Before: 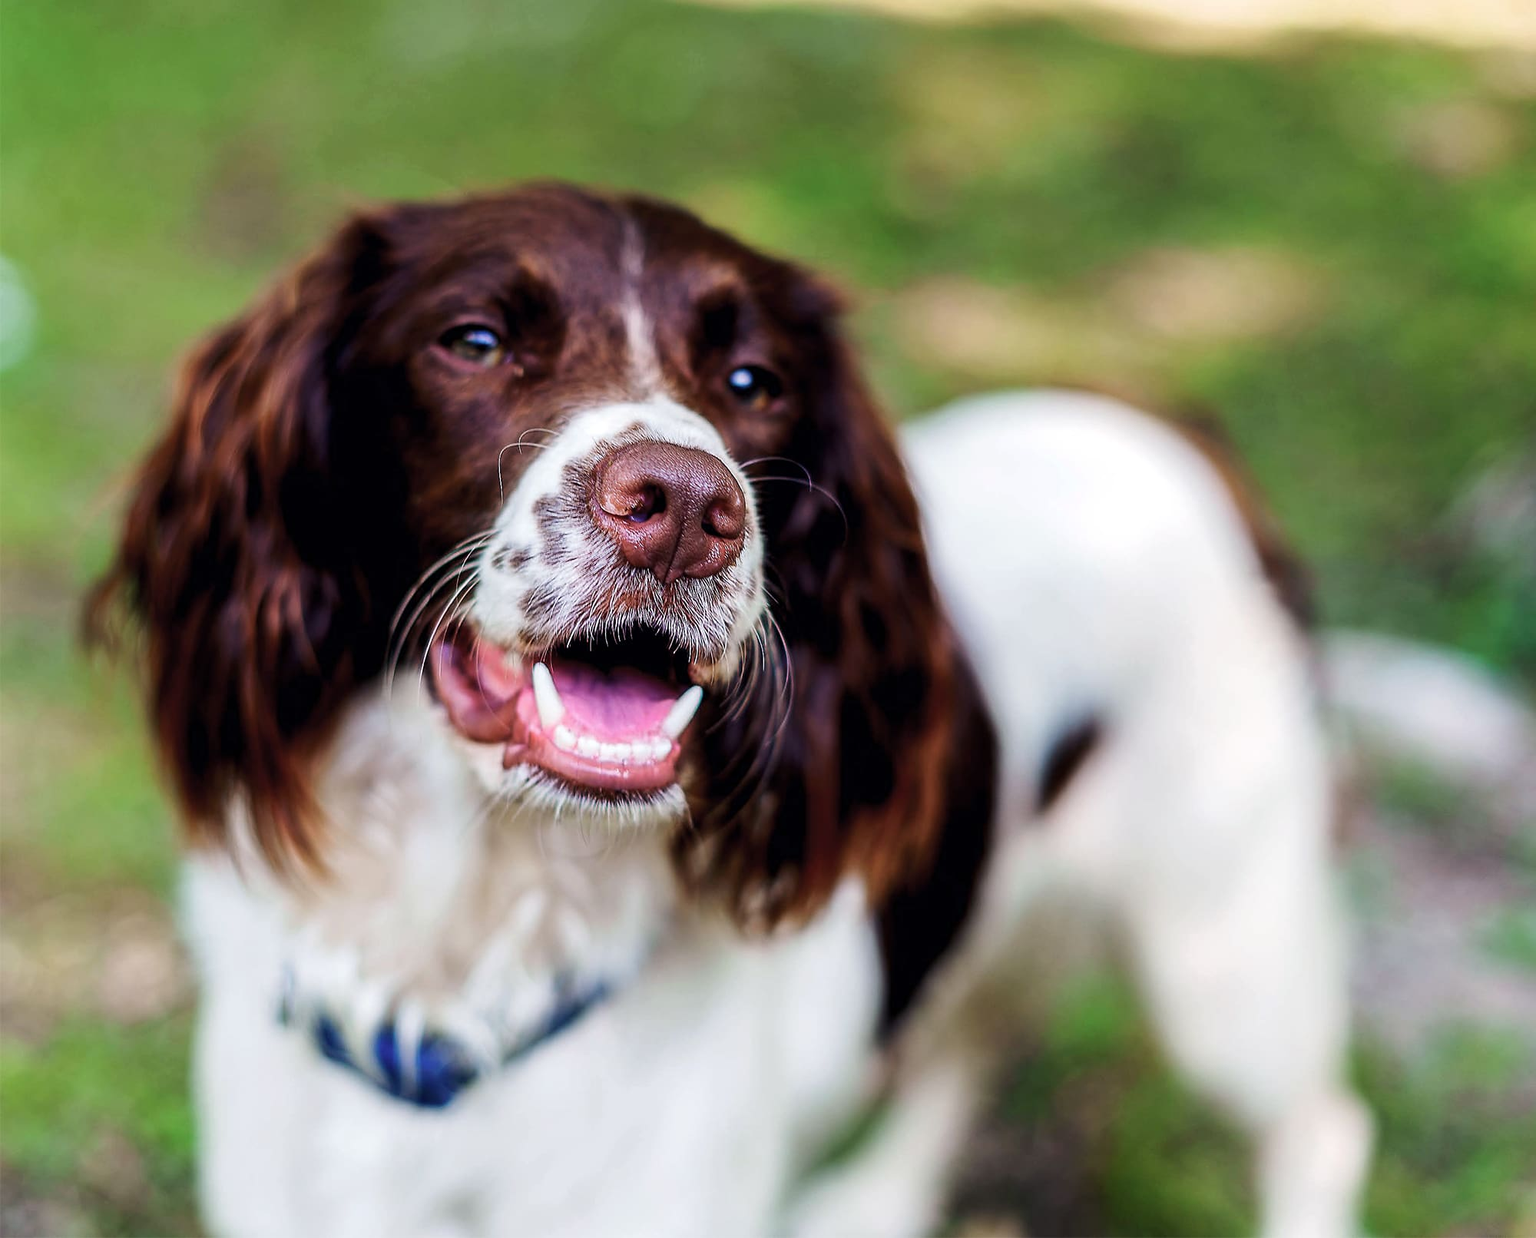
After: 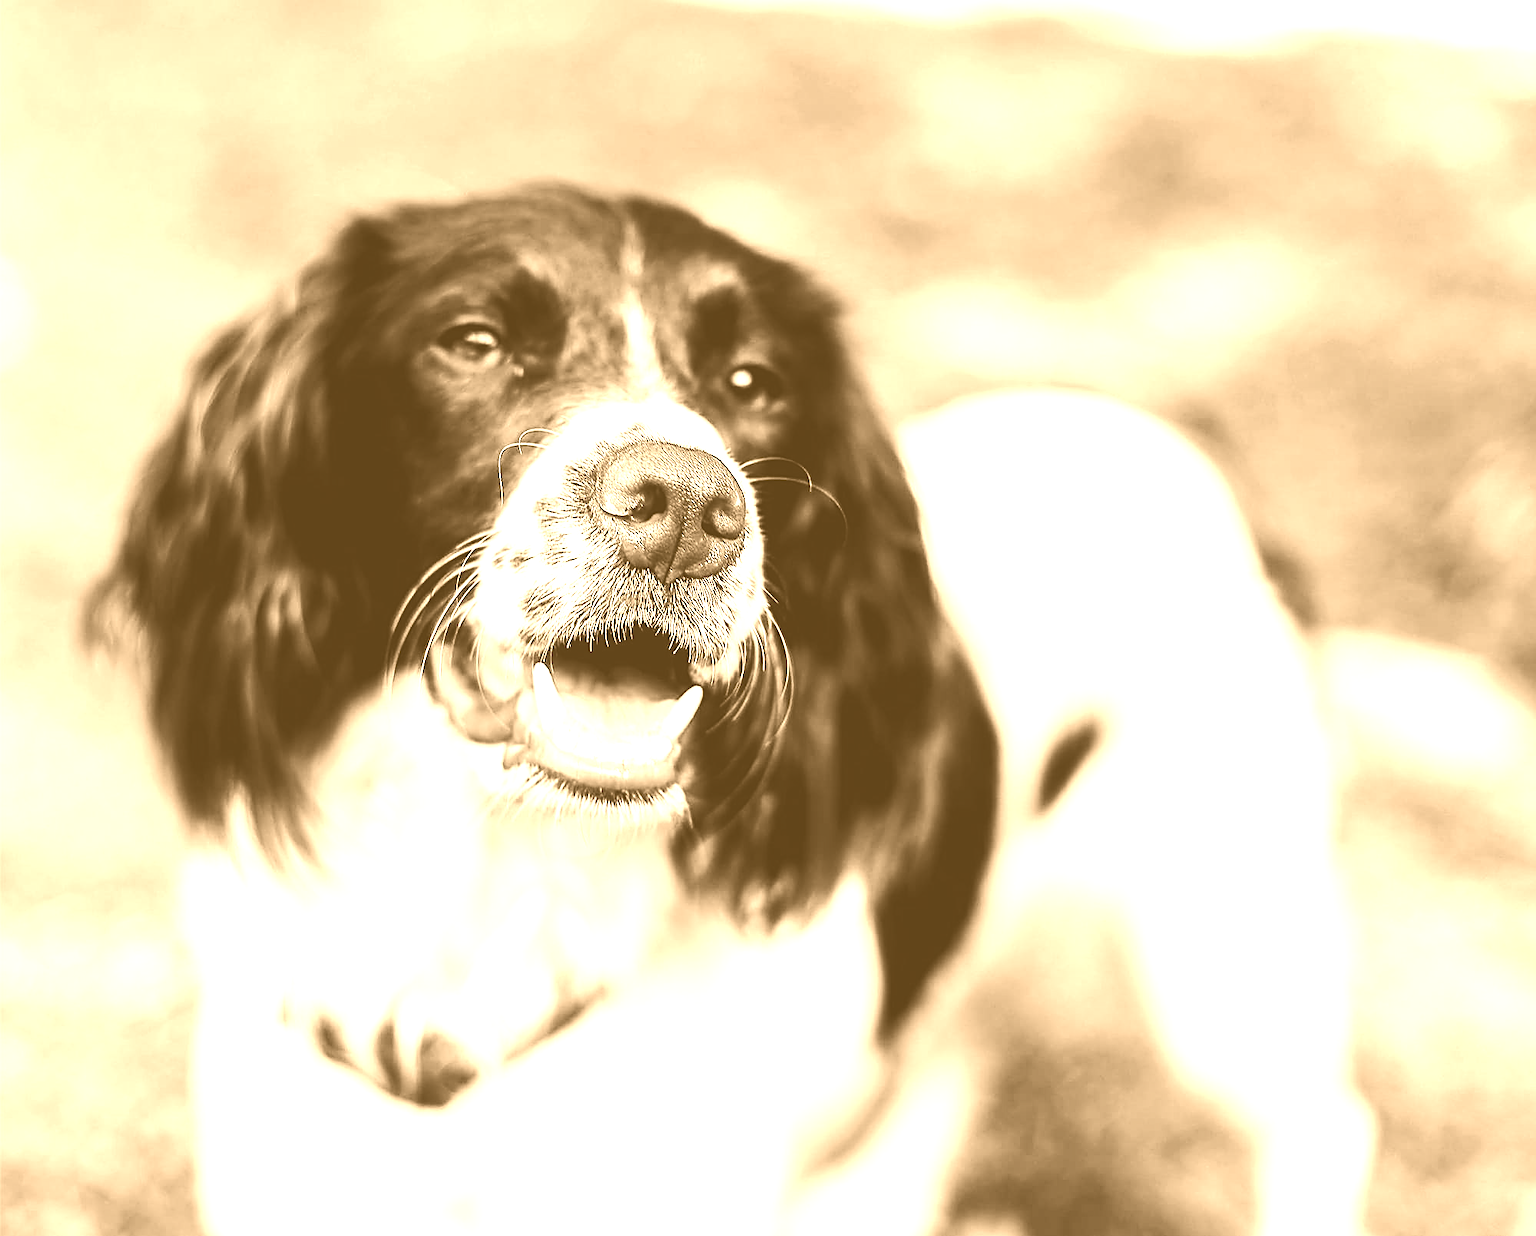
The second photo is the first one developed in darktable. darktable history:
sharpen: on, module defaults
colorize: hue 28.8°, source mix 100%
crop: bottom 0.071%
base curve: curves: ch0 [(0, 0) (0.028, 0.03) (0.121, 0.232) (0.46, 0.748) (0.859, 0.968) (1, 1)], preserve colors none
color balance: lift [1.004, 1.002, 1.002, 0.998], gamma [1, 1.007, 1.002, 0.993], gain [1, 0.977, 1.013, 1.023], contrast -3.64%
